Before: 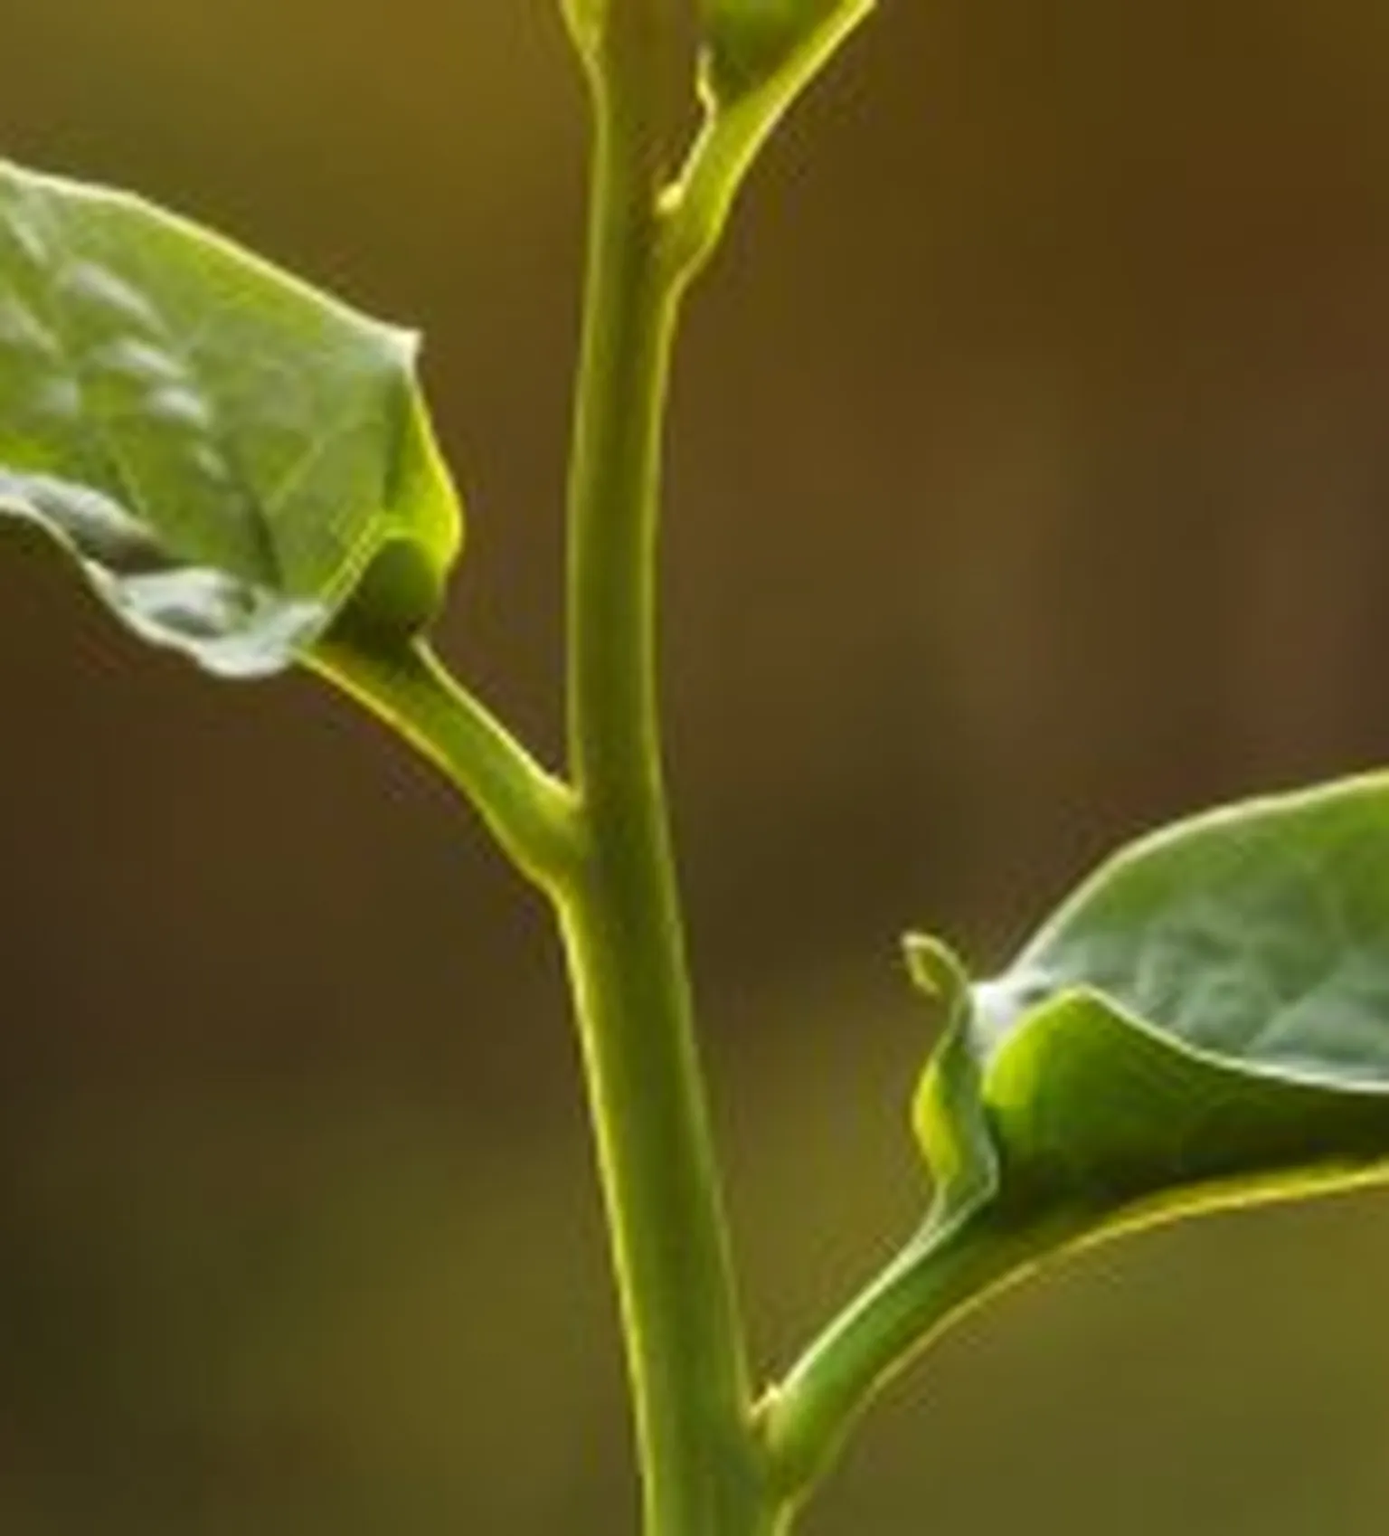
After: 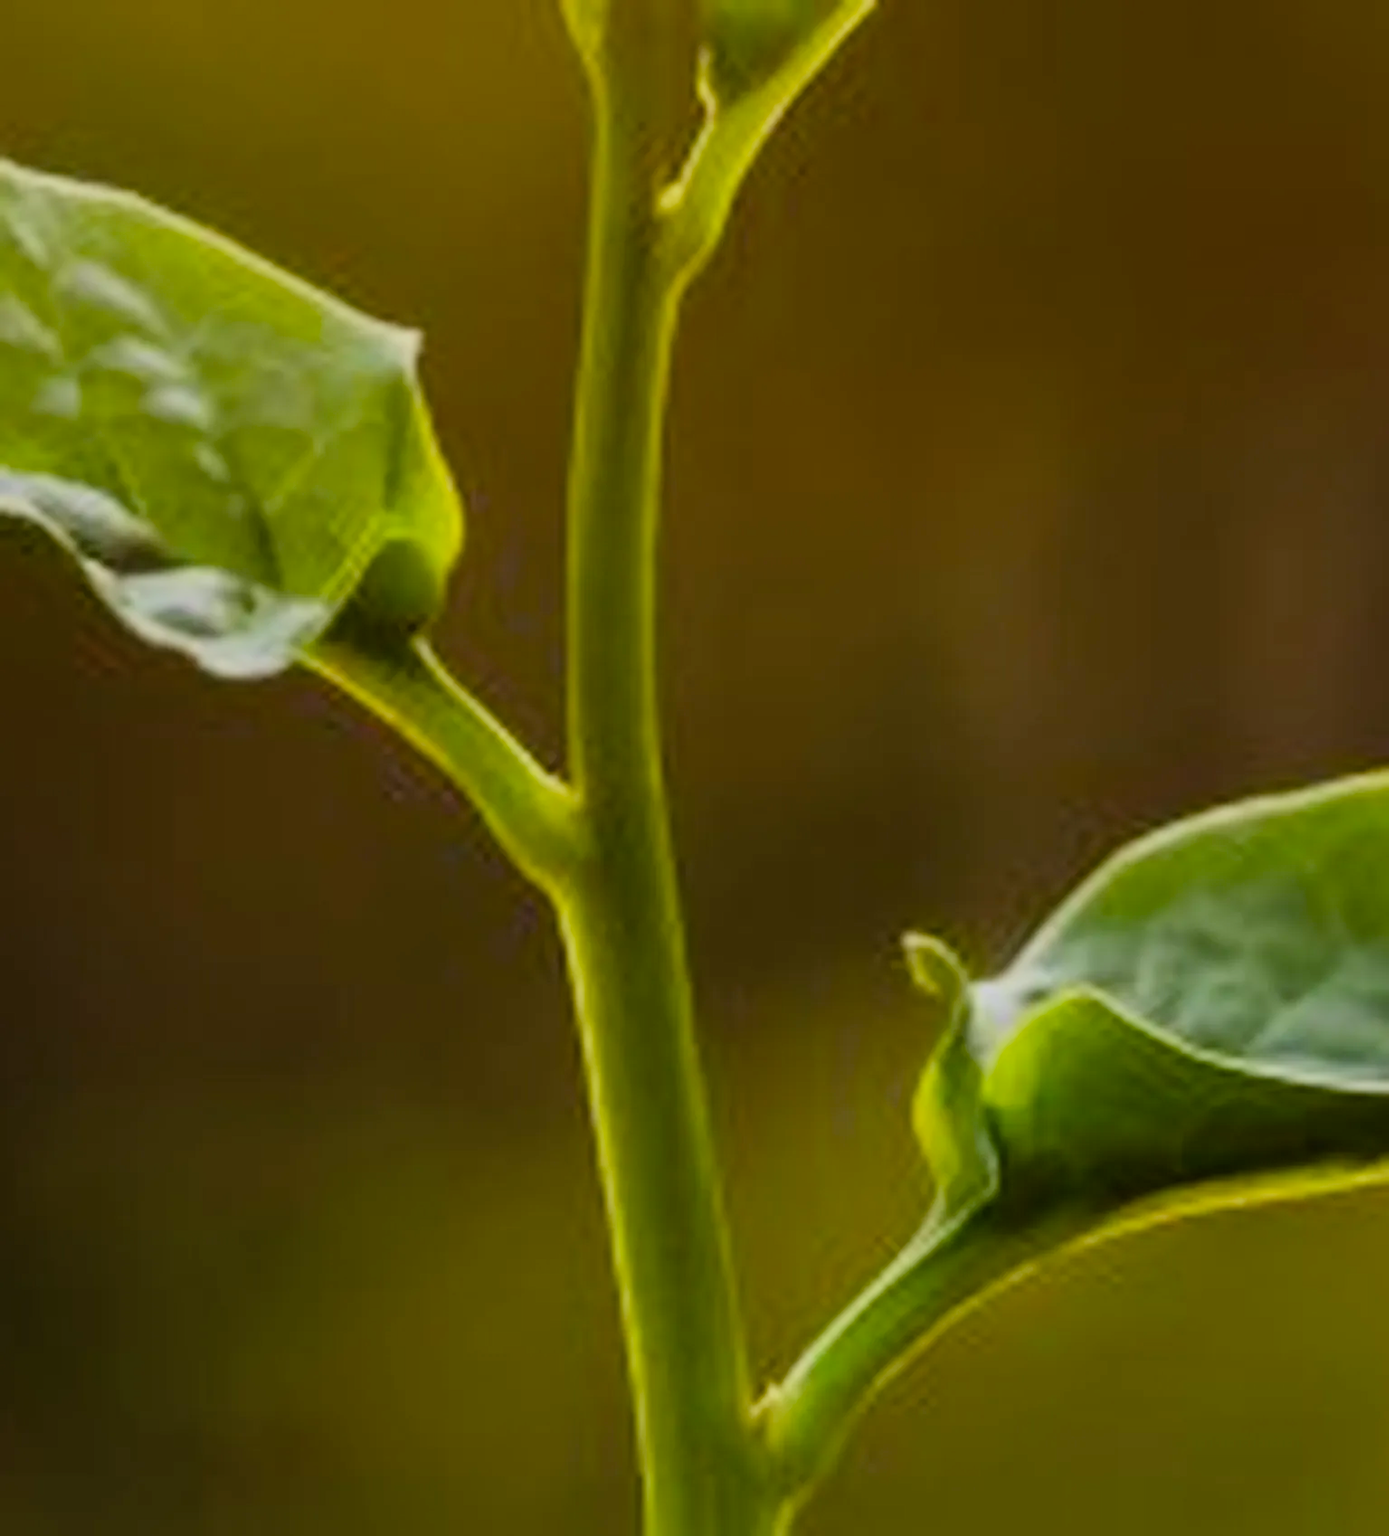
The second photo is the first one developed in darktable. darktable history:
color balance rgb: linear chroma grading › shadows -8%, linear chroma grading › global chroma 10%, perceptual saturation grading › global saturation 2%, perceptual saturation grading › highlights -2%, perceptual saturation grading › mid-tones 4%, perceptual saturation grading › shadows 8%, perceptual brilliance grading › global brilliance 2%, perceptual brilliance grading › highlights -4%, global vibrance 16%, saturation formula JzAzBz (2021)
filmic rgb: black relative exposure -7.48 EV, white relative exposure 4.83 EV, hardness 3.4, color science v6 (2022)
white balance: red 1.004, blue 1.024
